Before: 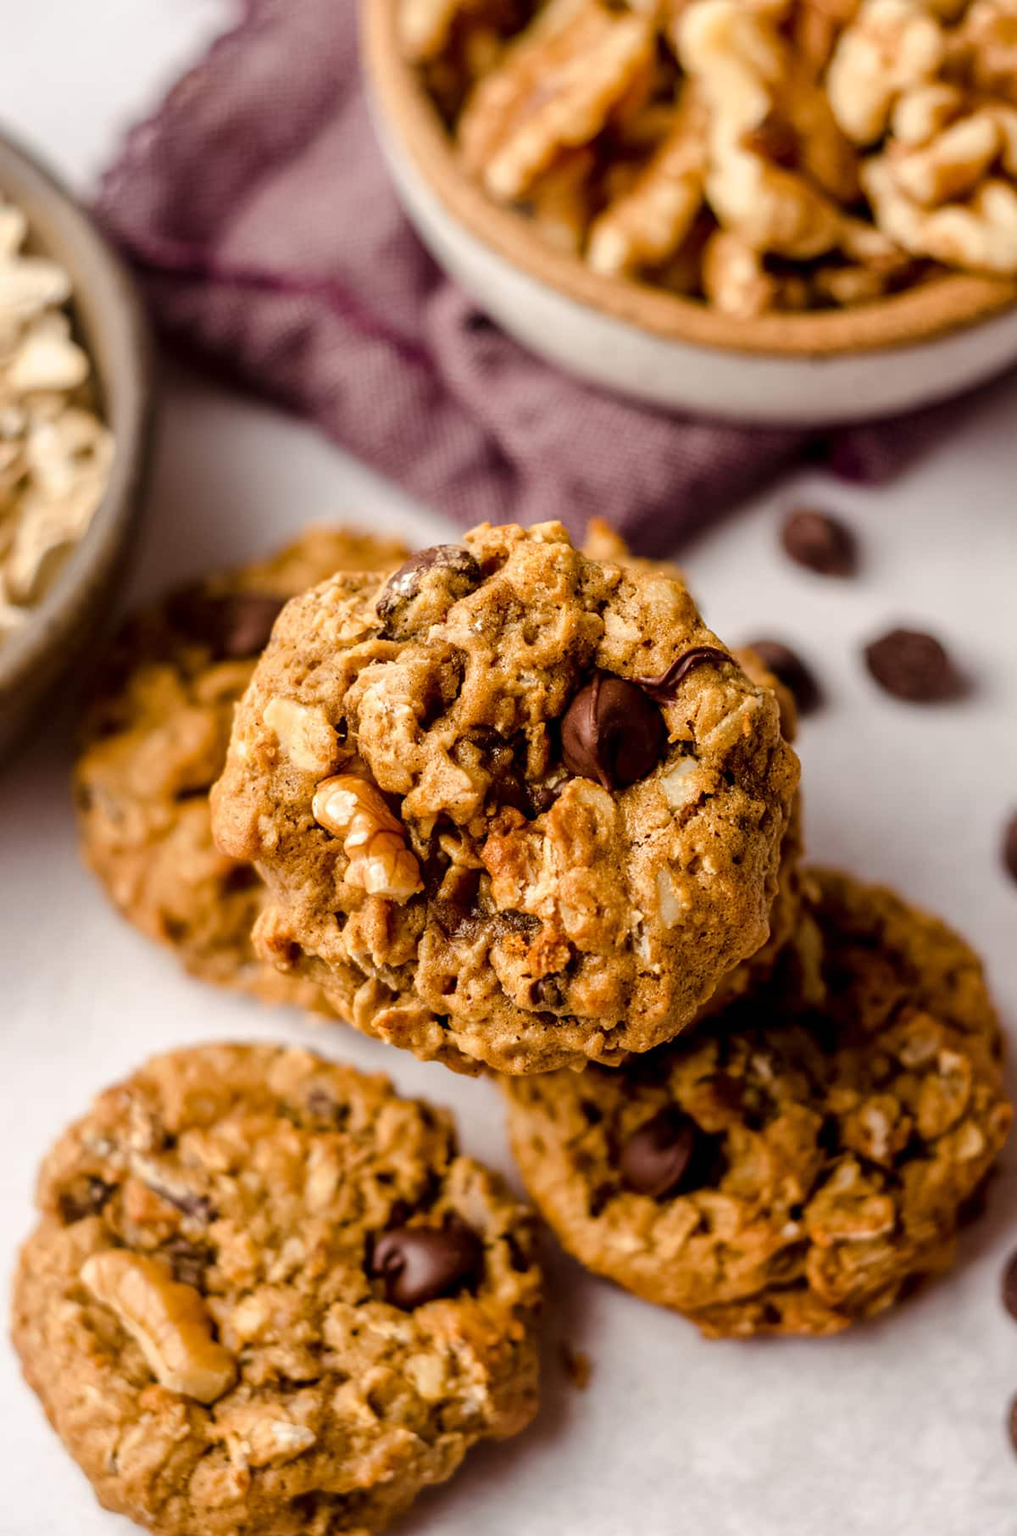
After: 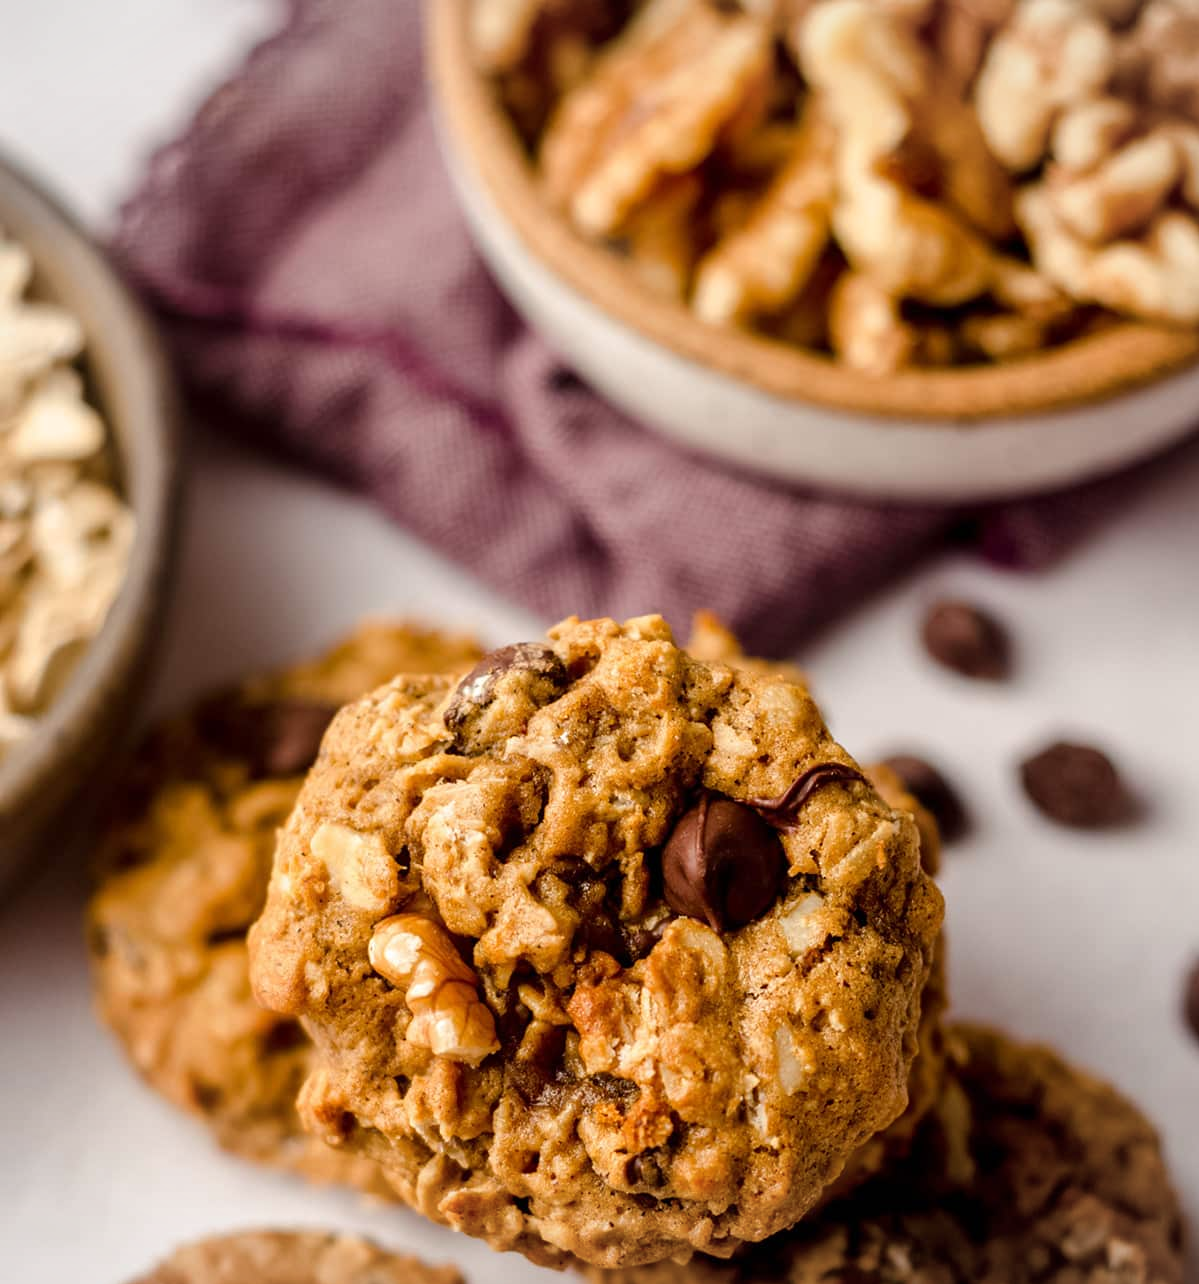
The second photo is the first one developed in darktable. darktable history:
vignetting: fall-off start 99.42%, fall-off radius 71.36%, brightness -0.195, width/height ratio 1.173
crop: right 0%, bottom 29.09%
